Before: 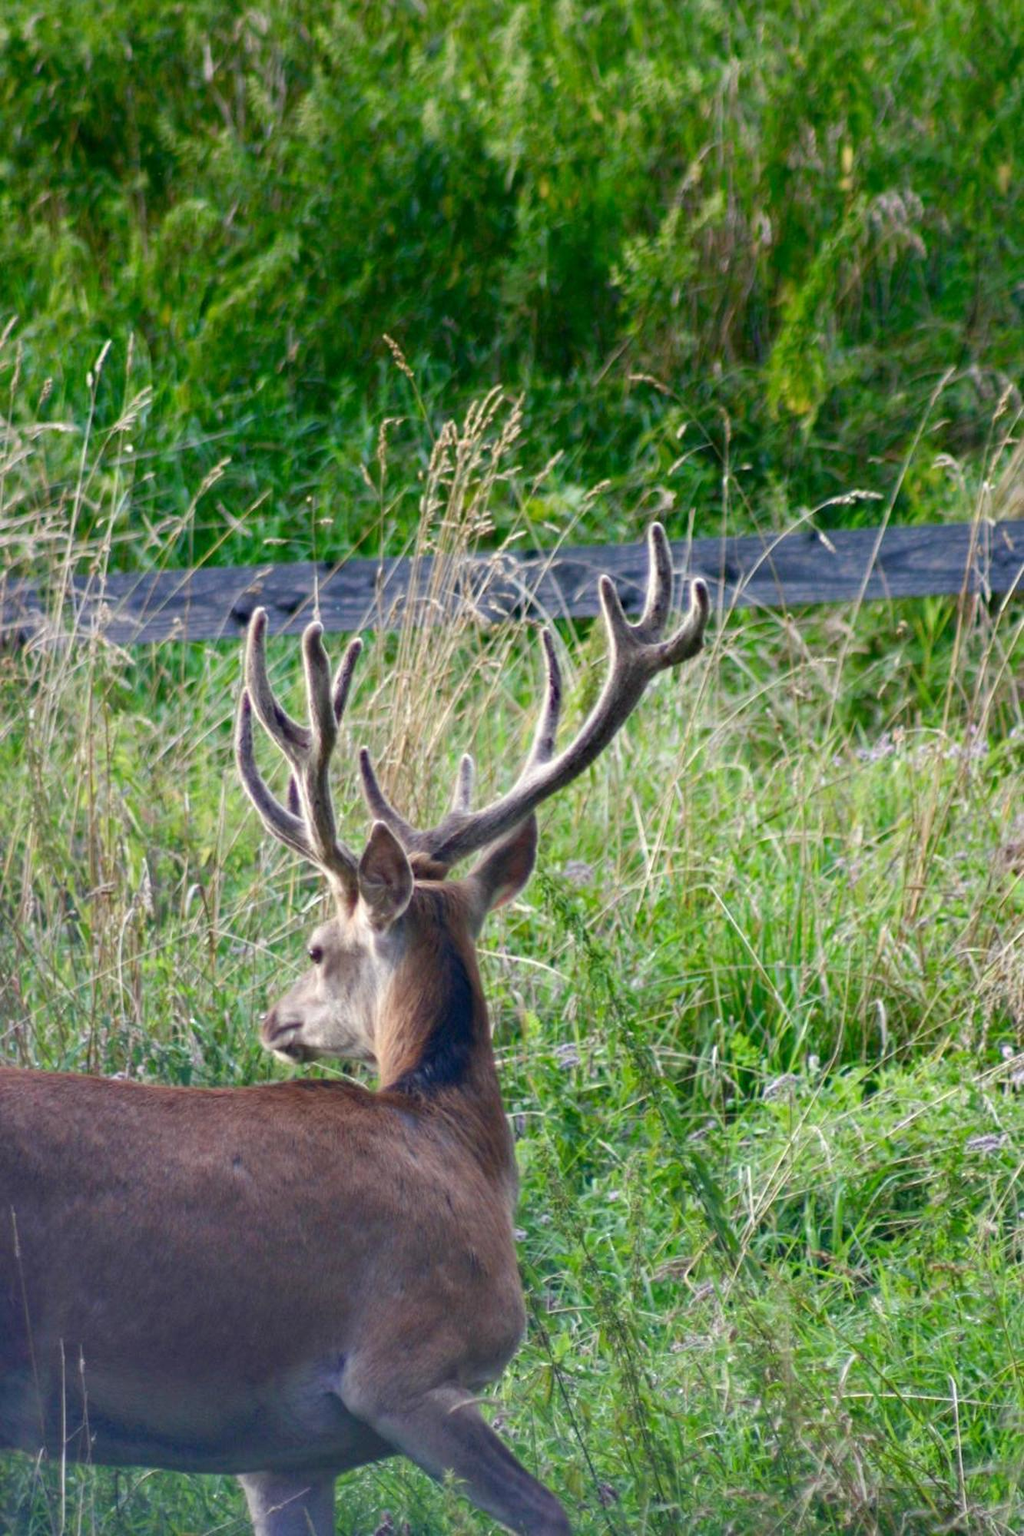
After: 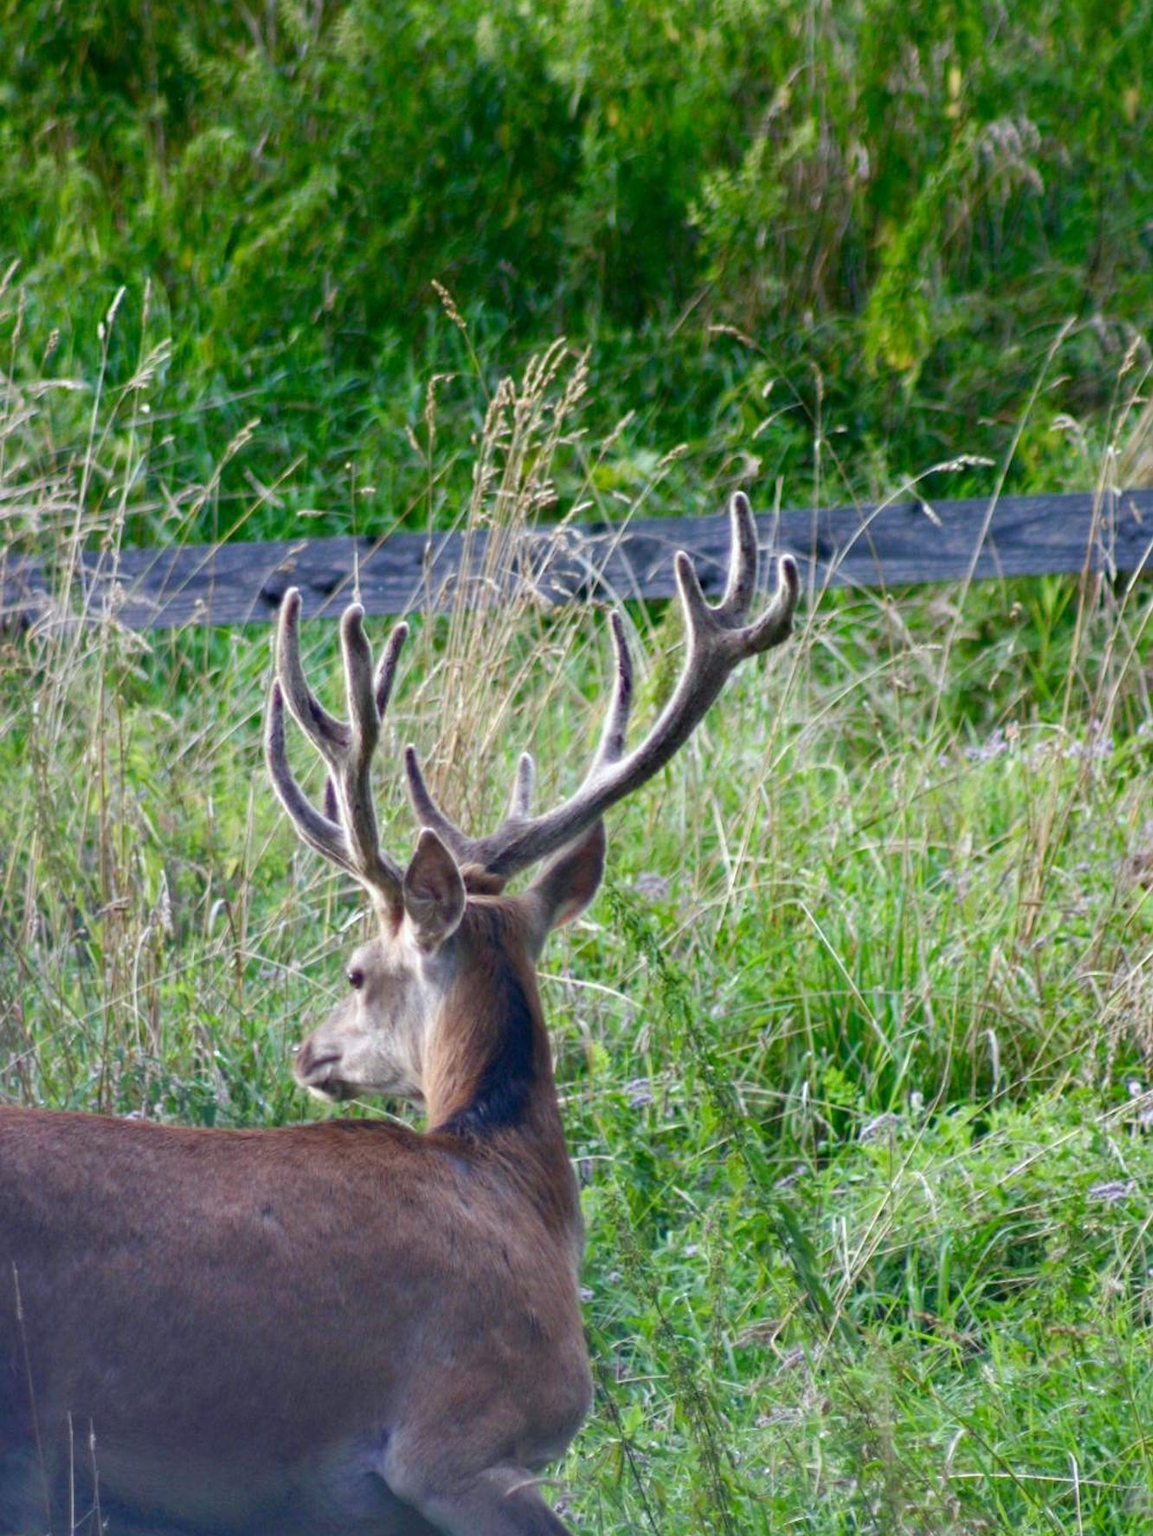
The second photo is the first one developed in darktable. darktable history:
white balance: red 0.976, blue 1.04
crop and rotate: top 5.609%, bottom 5.609%
